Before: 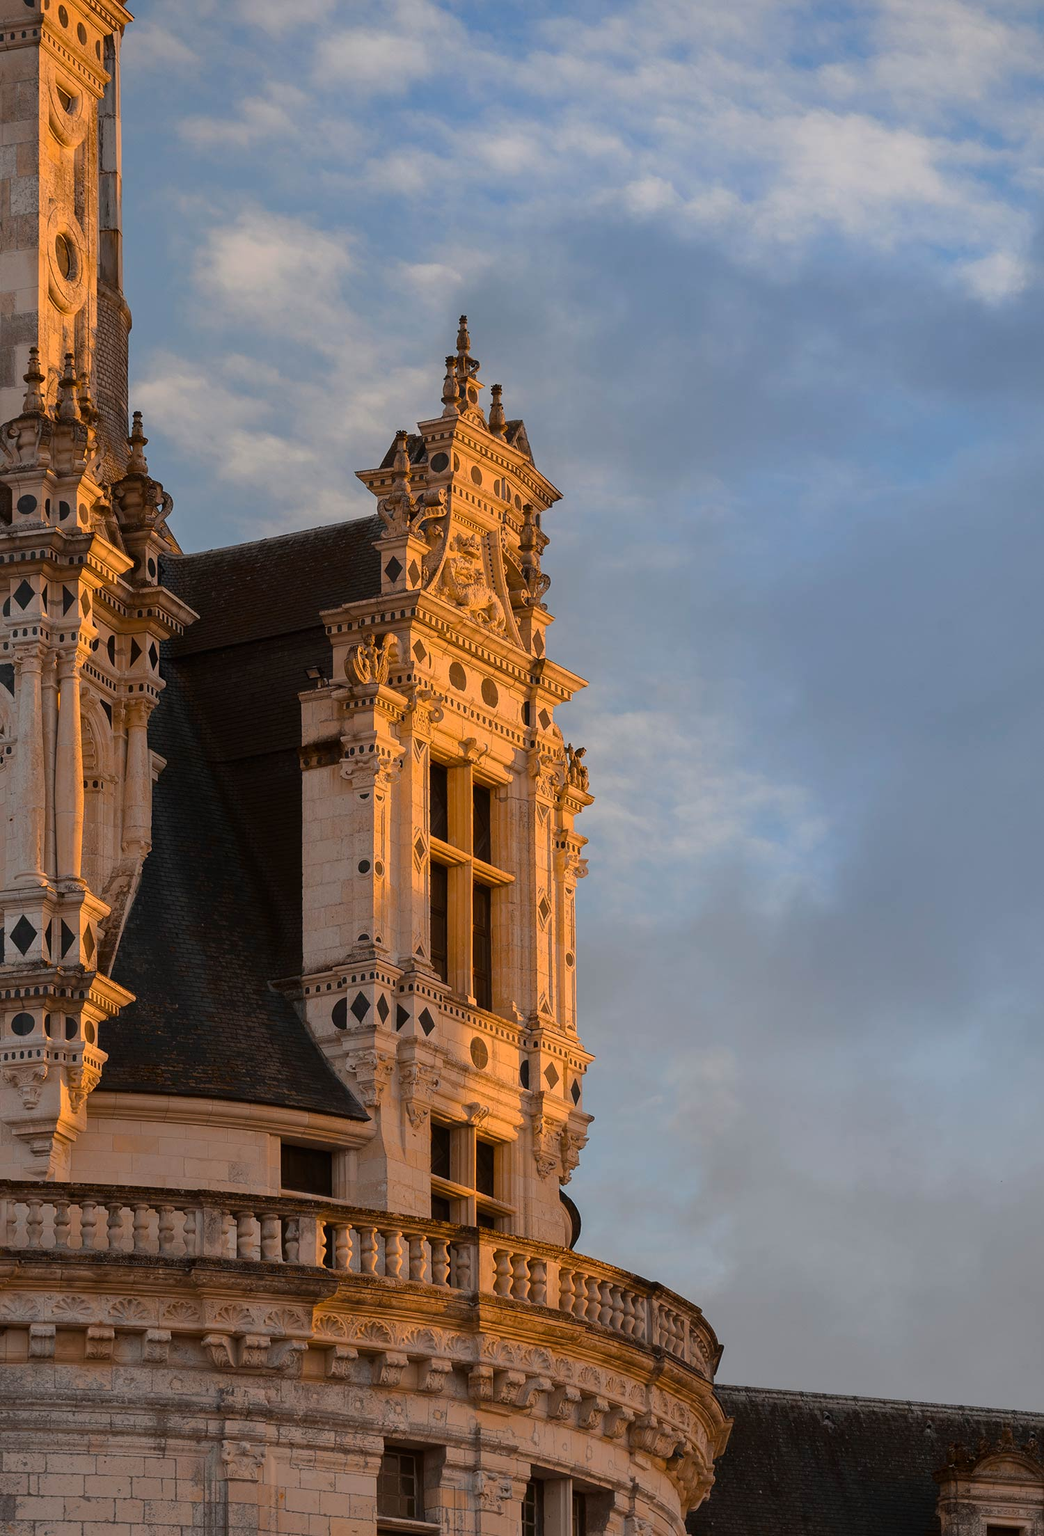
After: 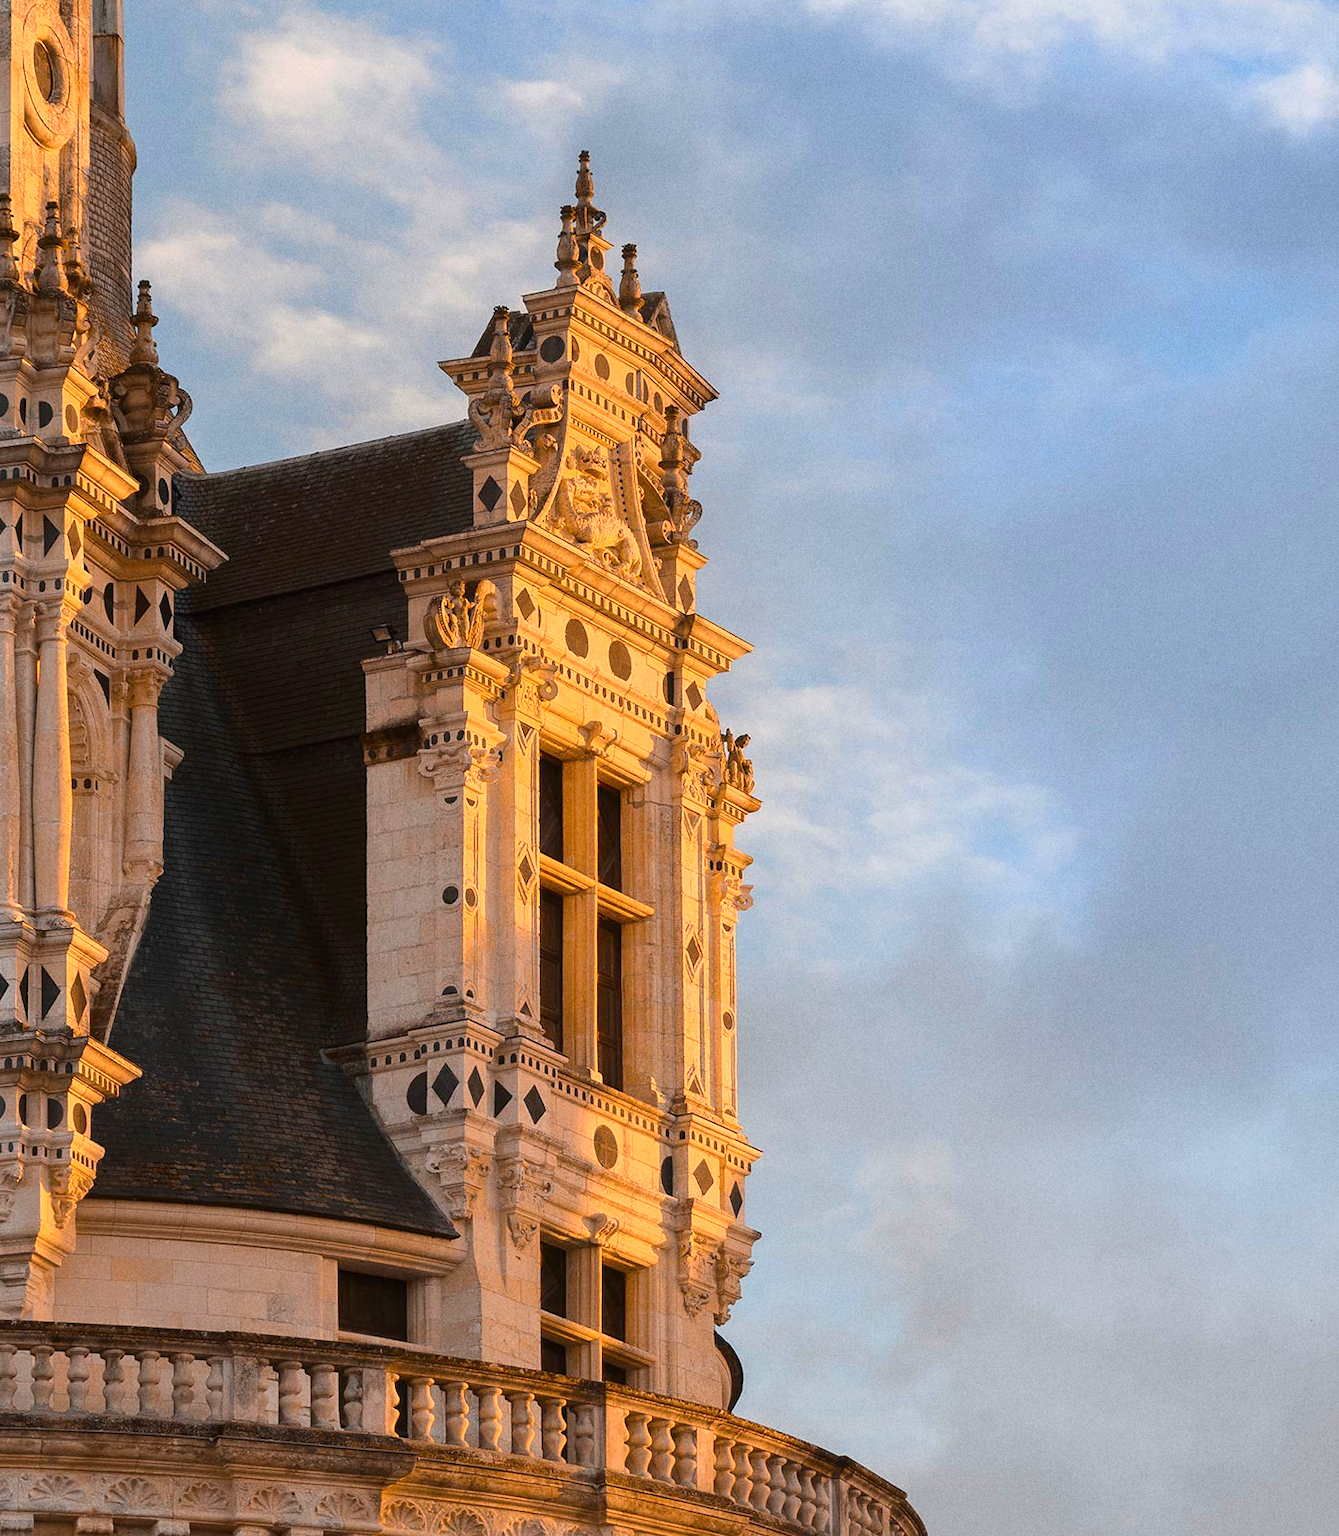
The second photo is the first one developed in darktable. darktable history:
crop and rotate: left 2.991%, top 13.302%, right 1.981%, bottom 12.636%
exposure: black level correction 0, exposure 0.7 EV, compensate exposure bias true, compensate highlight preservation false
grain: on, module defaults
